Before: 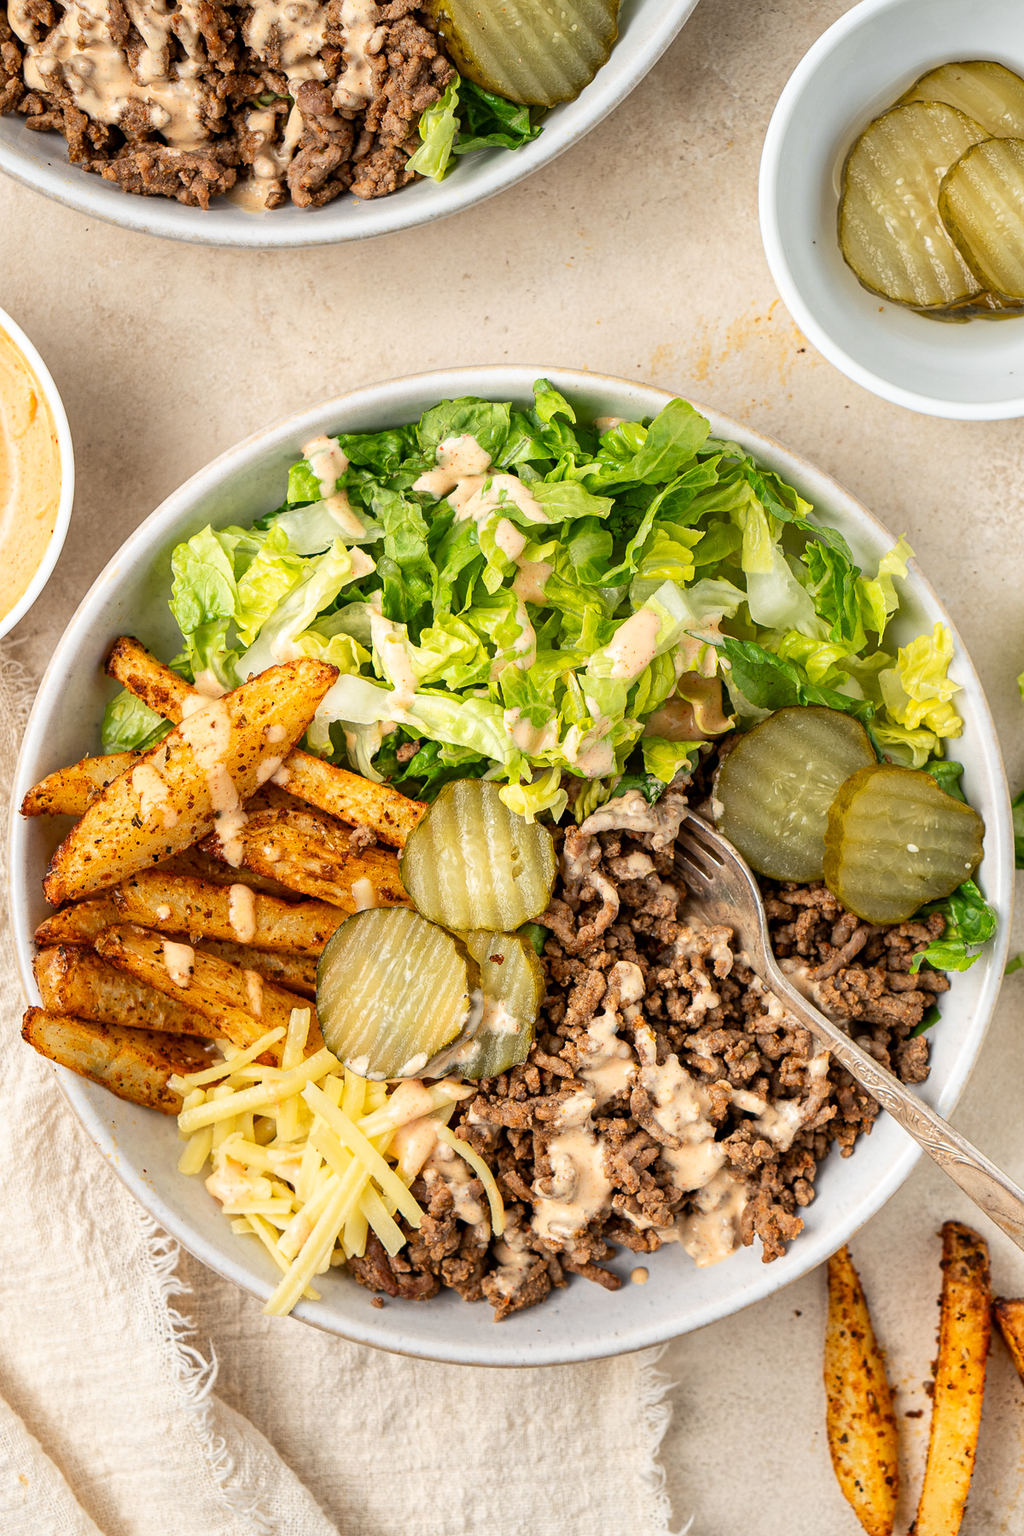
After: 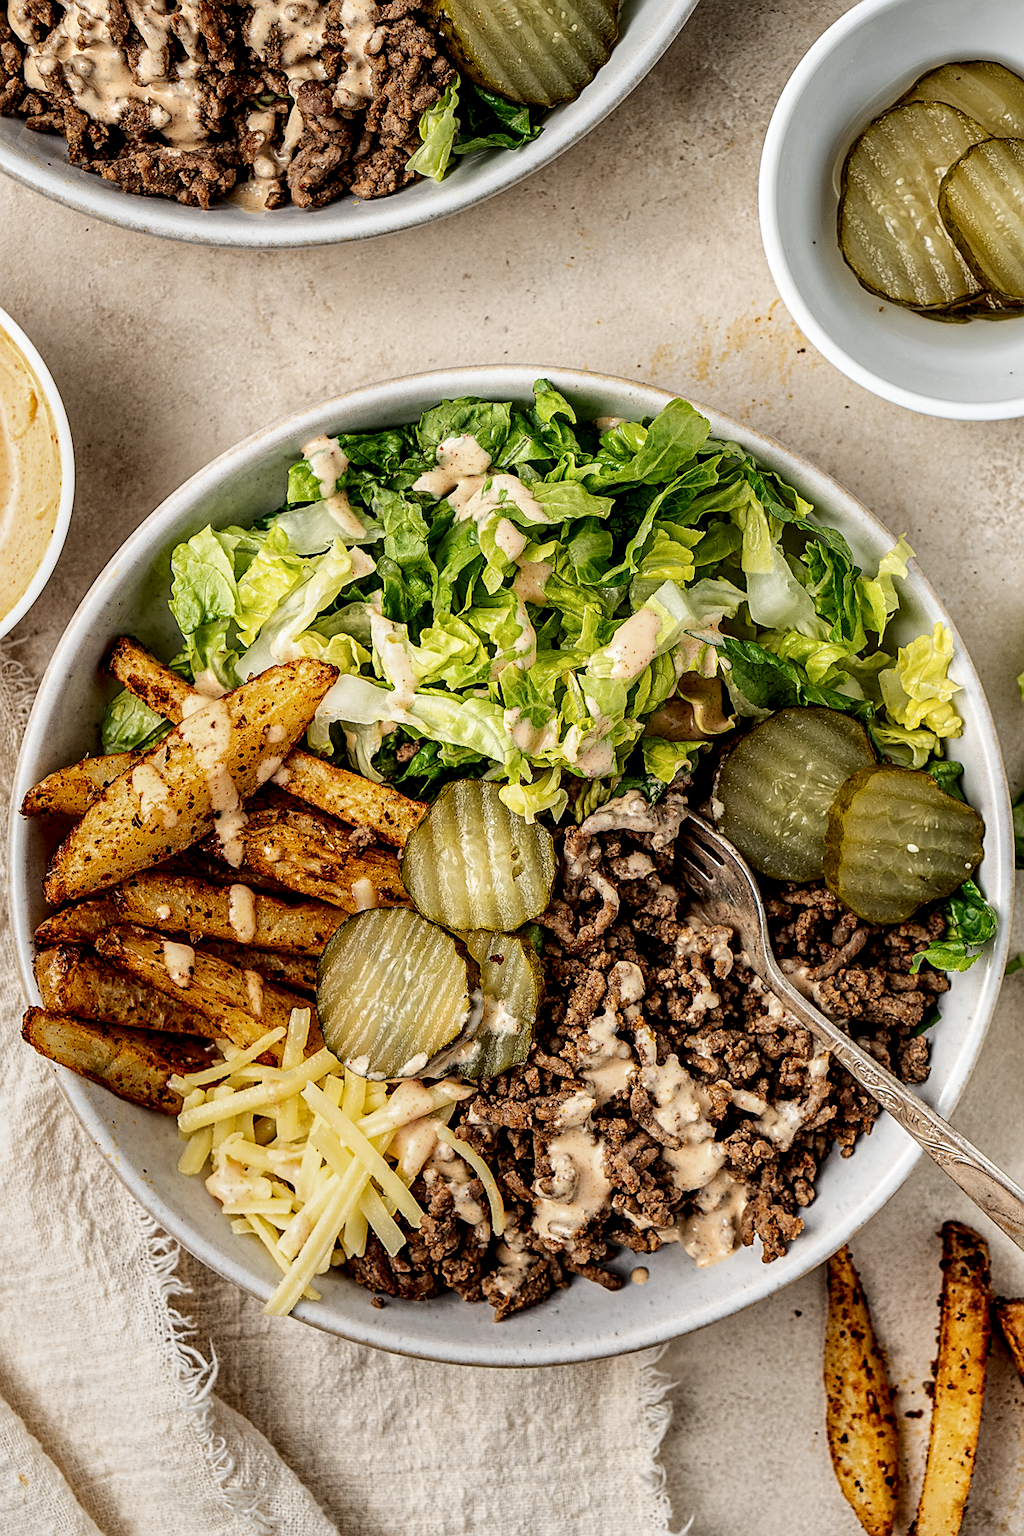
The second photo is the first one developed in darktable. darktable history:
local contrast: highlights 80%, shadows 58%, detail 175%, midtone range 0.603
sharpen: amount 0.498
exposure: exposure -0.591 EV, compensate highlight preservation false
